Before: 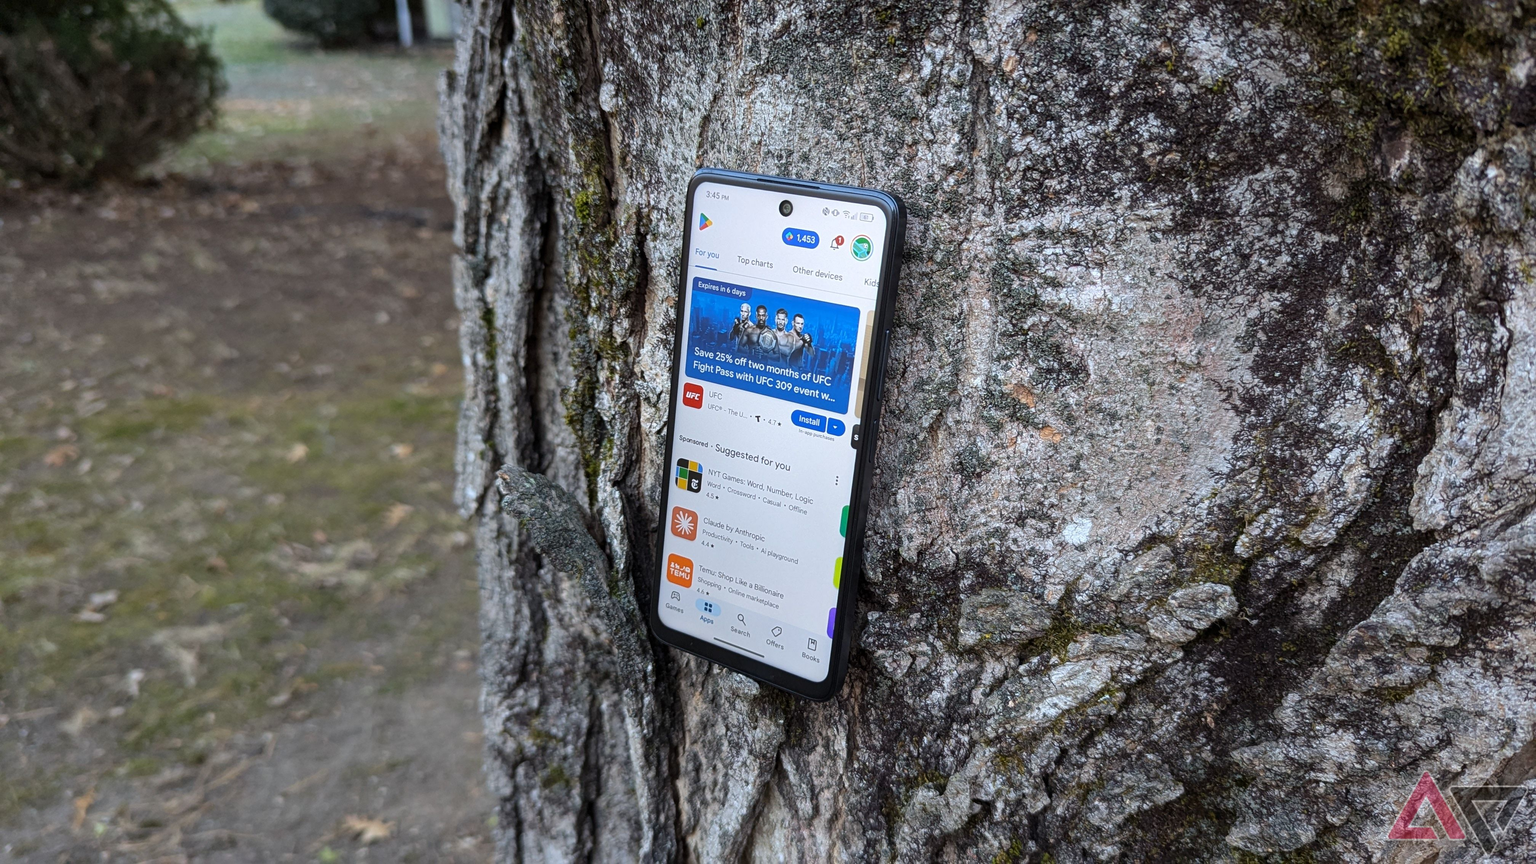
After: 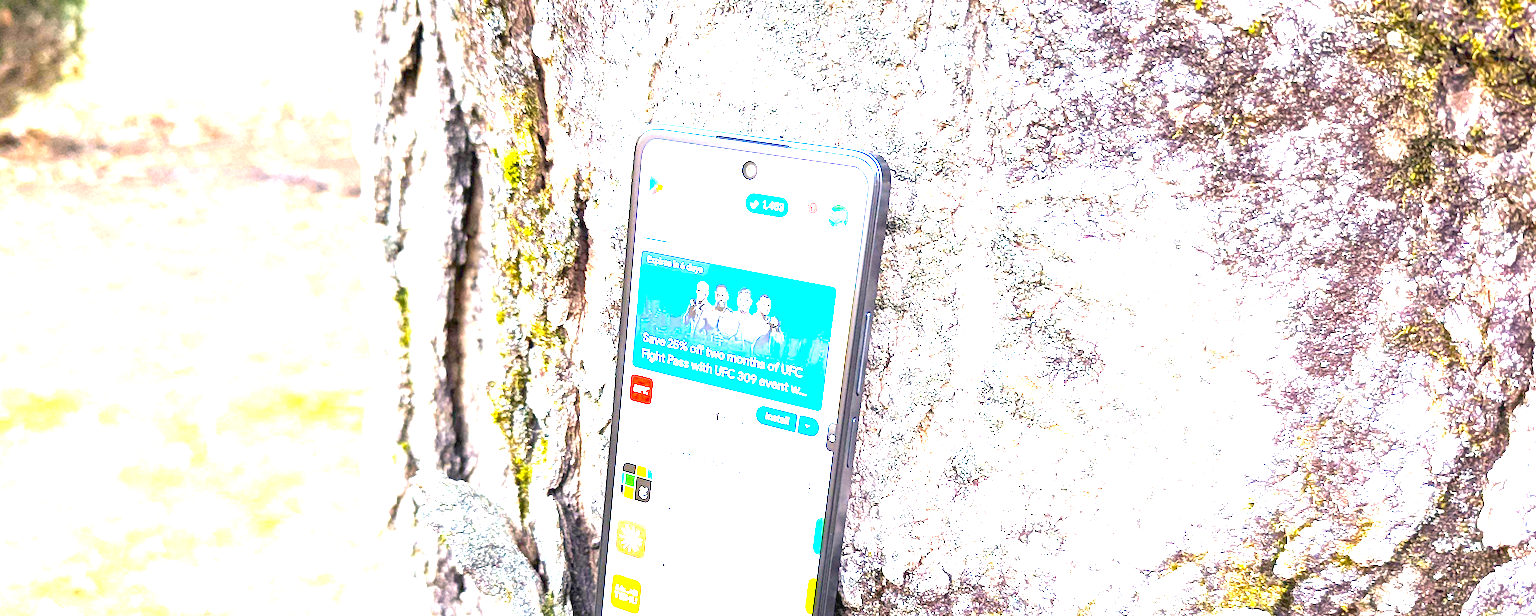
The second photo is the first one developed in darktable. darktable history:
crop and rotate: left 9.436%, top 7.291%, right 5.012%, bottom 31.646%
color balance rgb: highlights gain › chroma 3.226%, highlights gain › hue 55.98°, perceptual saturation grading › global saturation 25.621%, global vibrance 20%
exposure: black level correction 0, exposure 4.034 EV, compensate highlight preservation false
